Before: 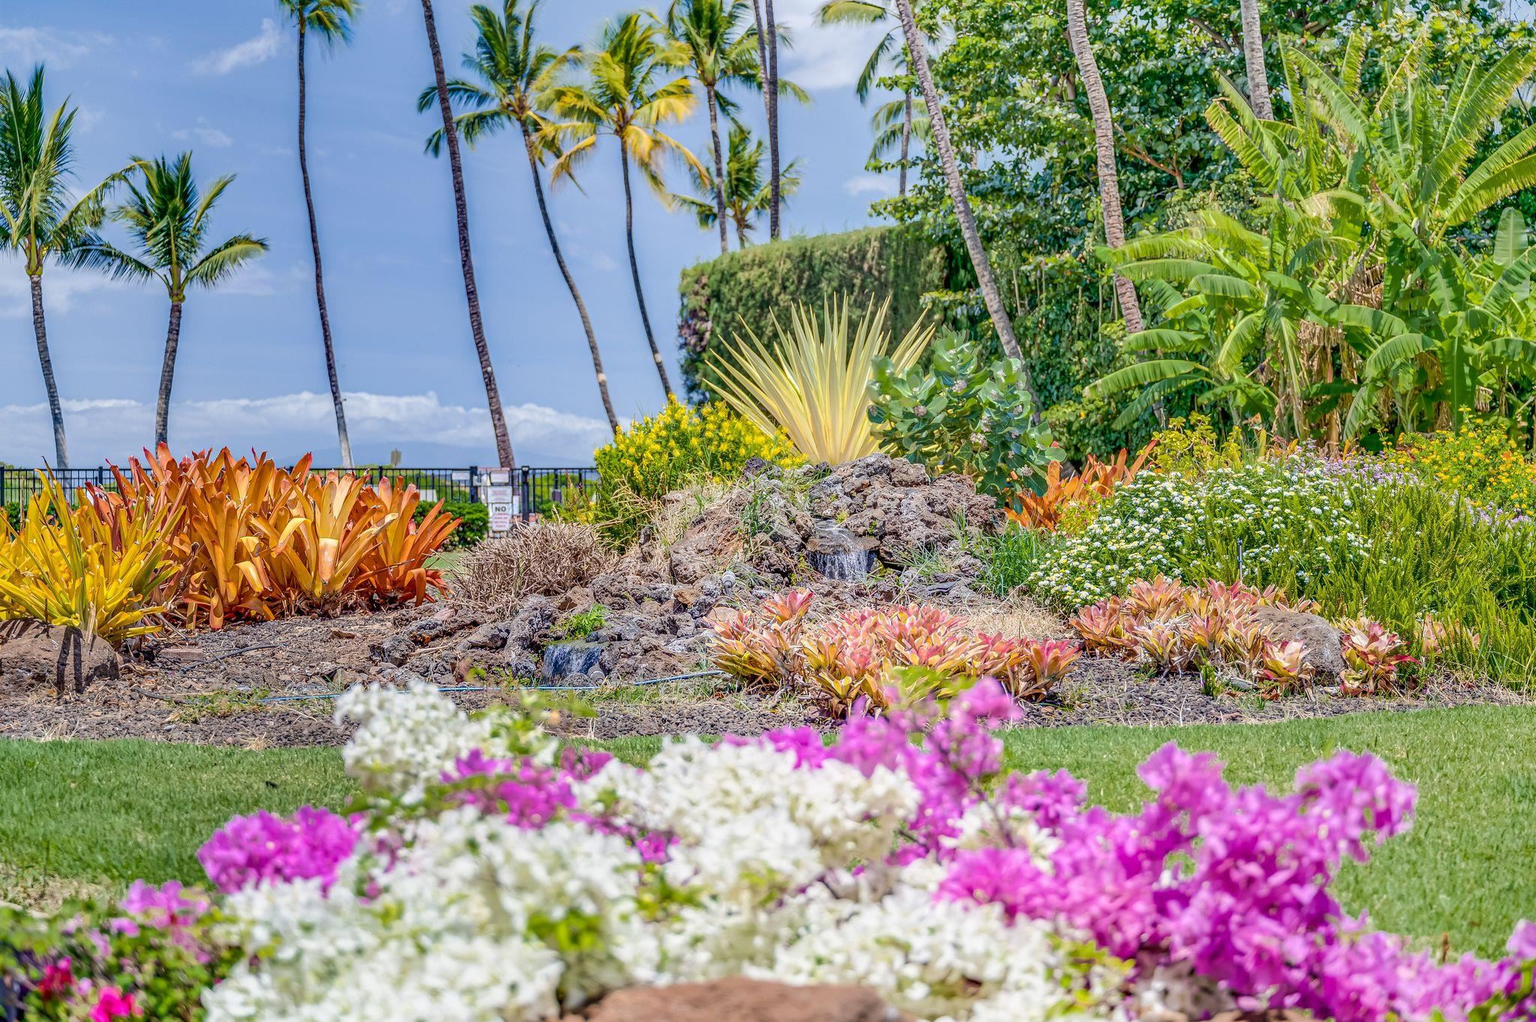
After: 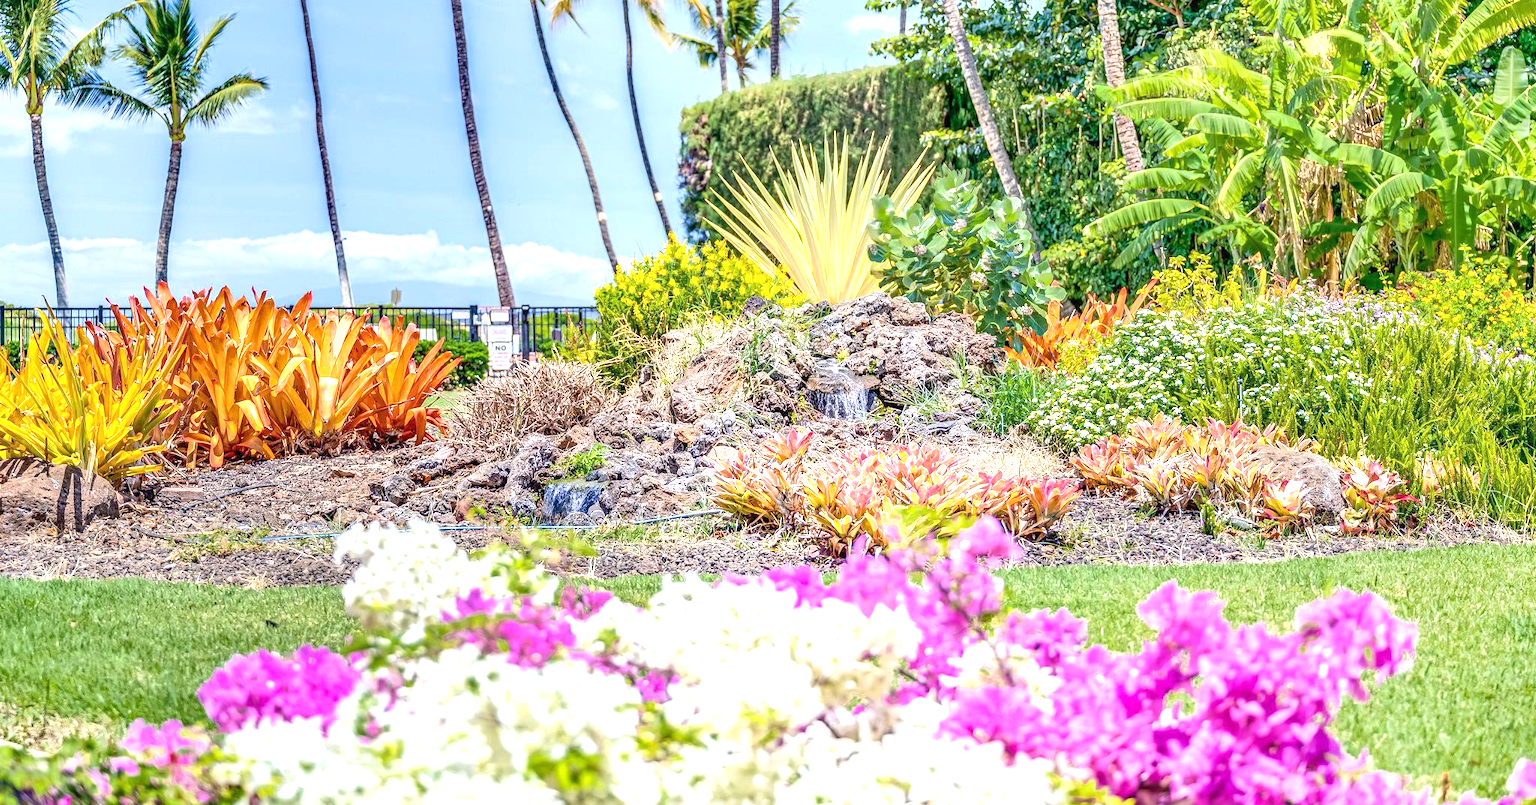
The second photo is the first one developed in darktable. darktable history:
crop and rotate: top 15.837%, bottom 5.34%
exposure: exposure 1 EV, compensate highlight preservation false
